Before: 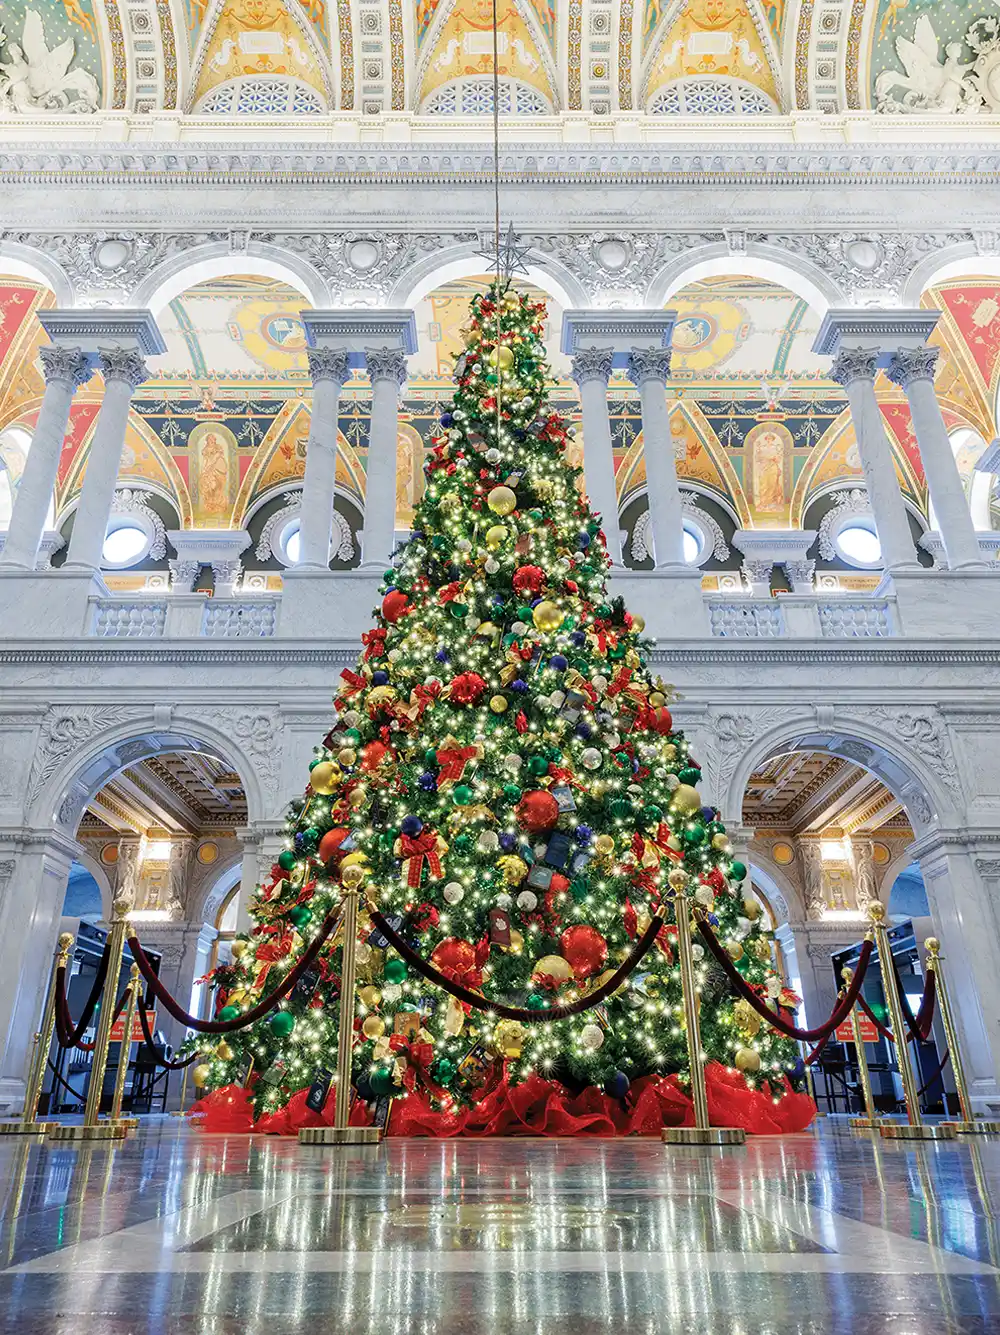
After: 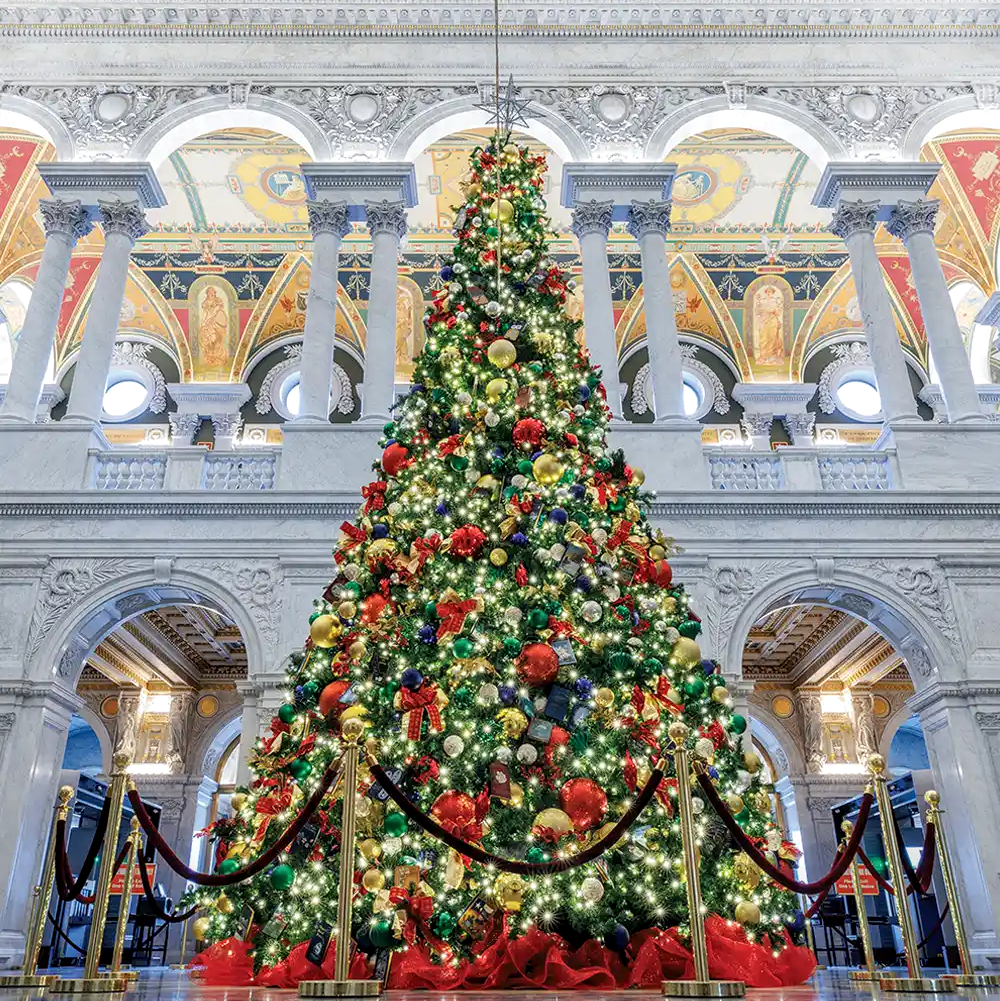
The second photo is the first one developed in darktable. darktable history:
local contrast: on, module defaults
crop: top 11.047%, bottom 13.958%
